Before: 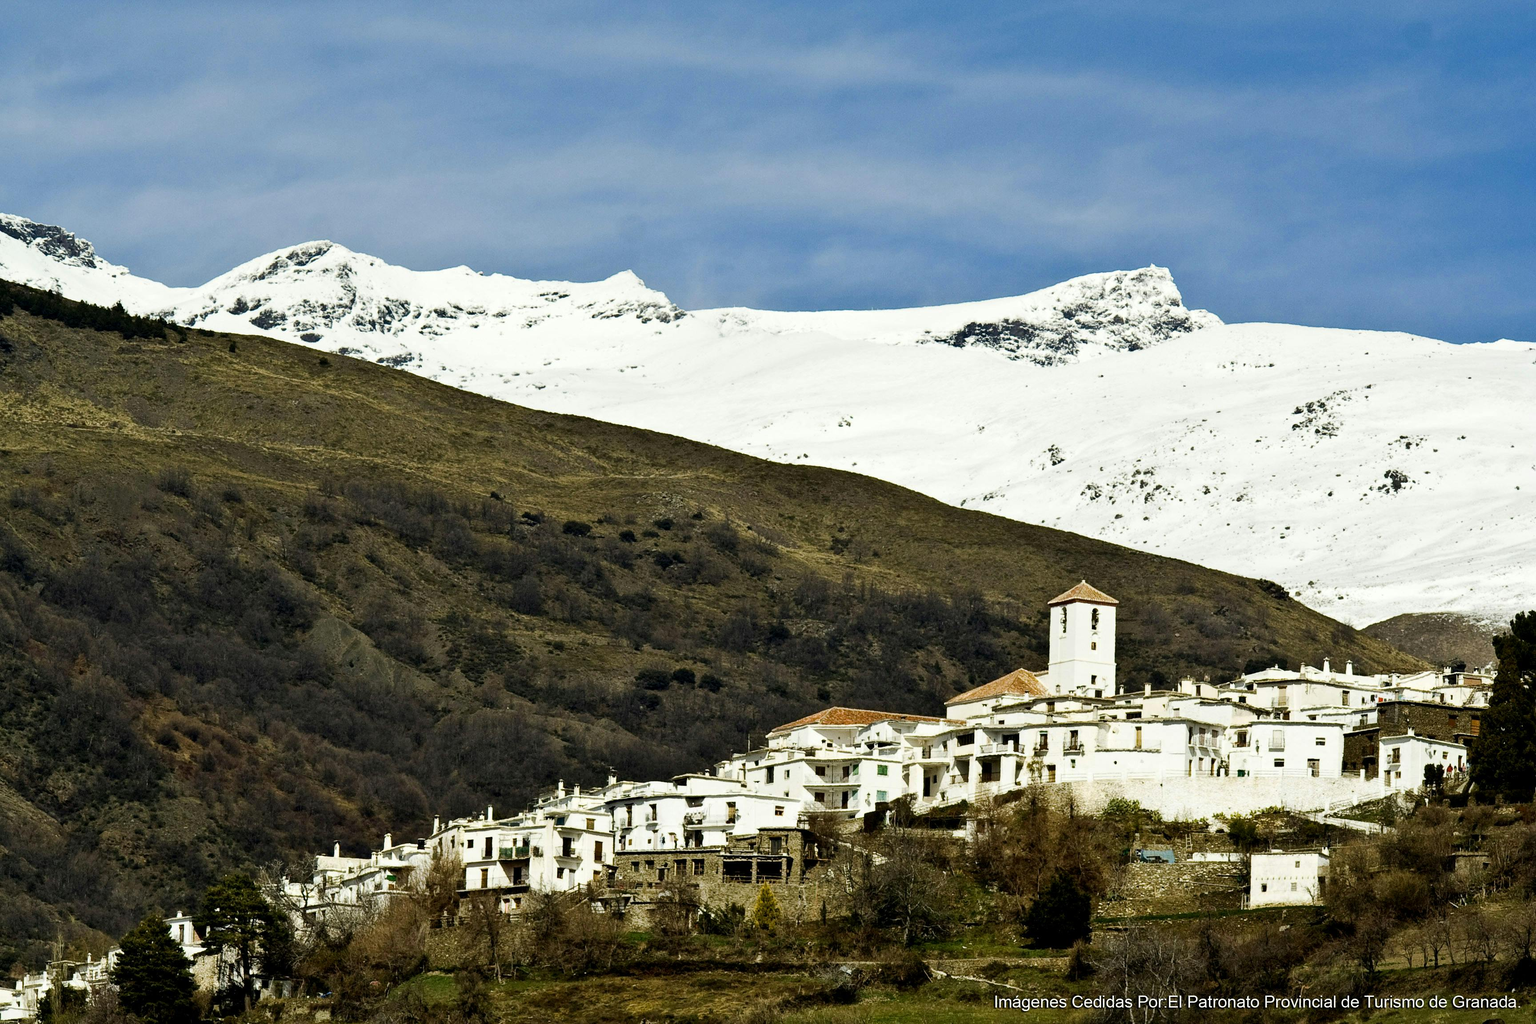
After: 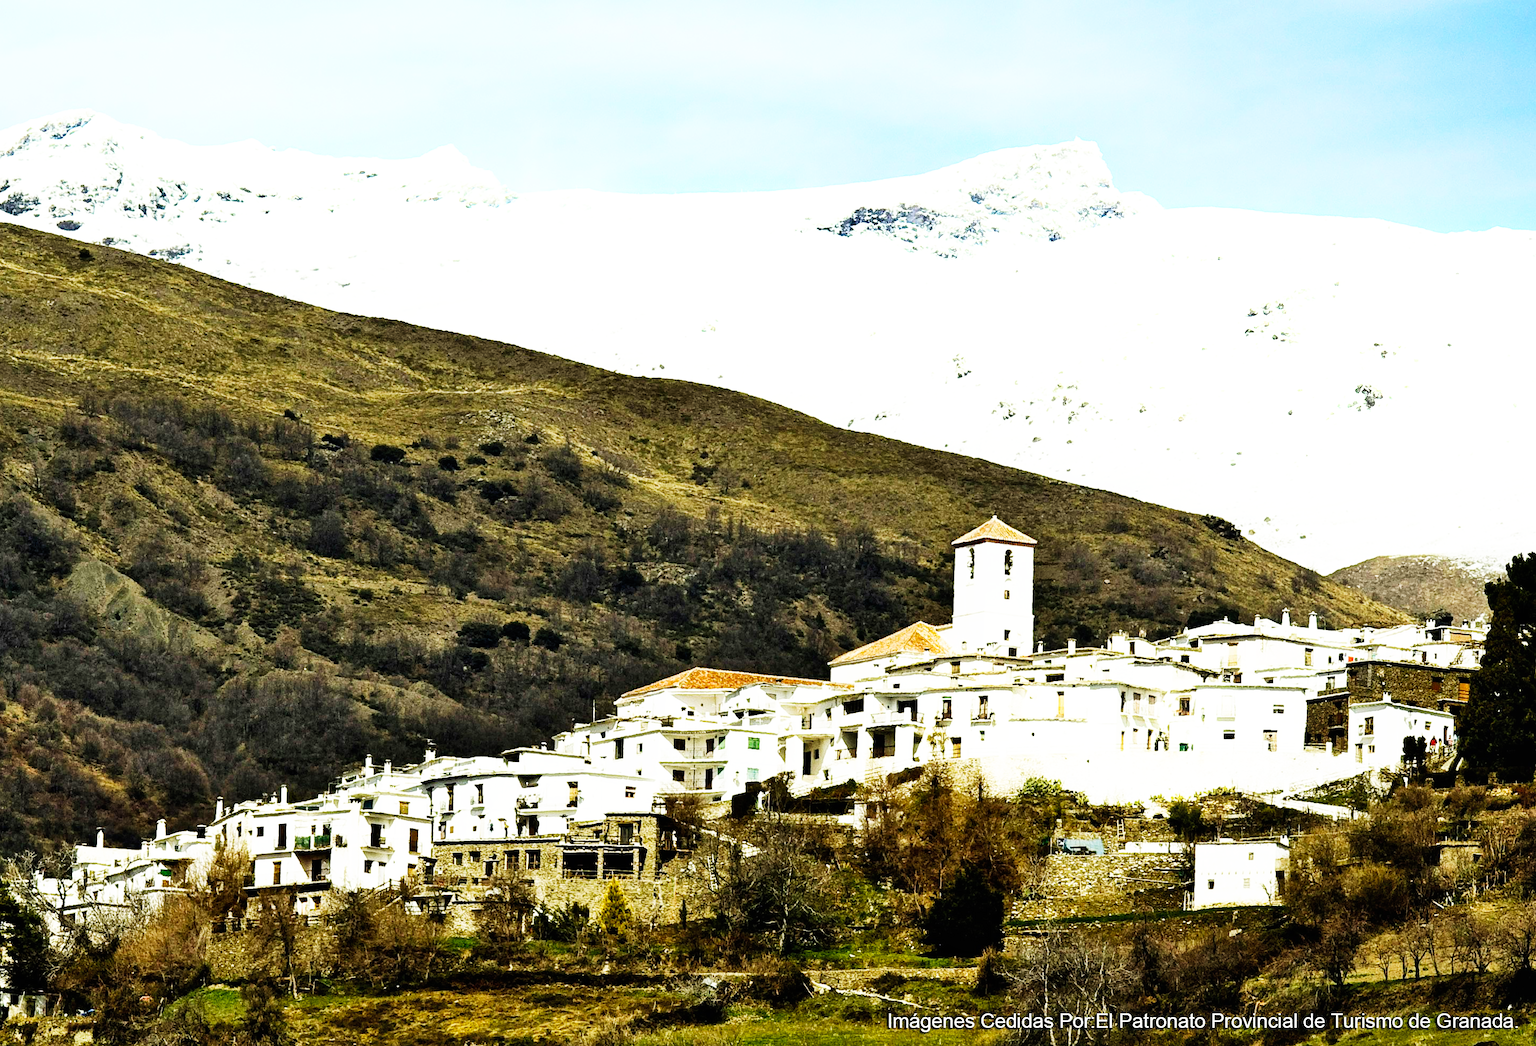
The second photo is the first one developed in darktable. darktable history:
shadows and highlights: highlights 71.49, soften with gaussian
base curve: curves: ch0 [(0, 0) (0.007, 0.004) (0.027, 0.03) (0.046, 0.07) (0.207, 0.54) (0.442, 0.872) (0.673, 0.972) (1, 1)], preserve colors none
crop: left 16.51%, top 14.653%
